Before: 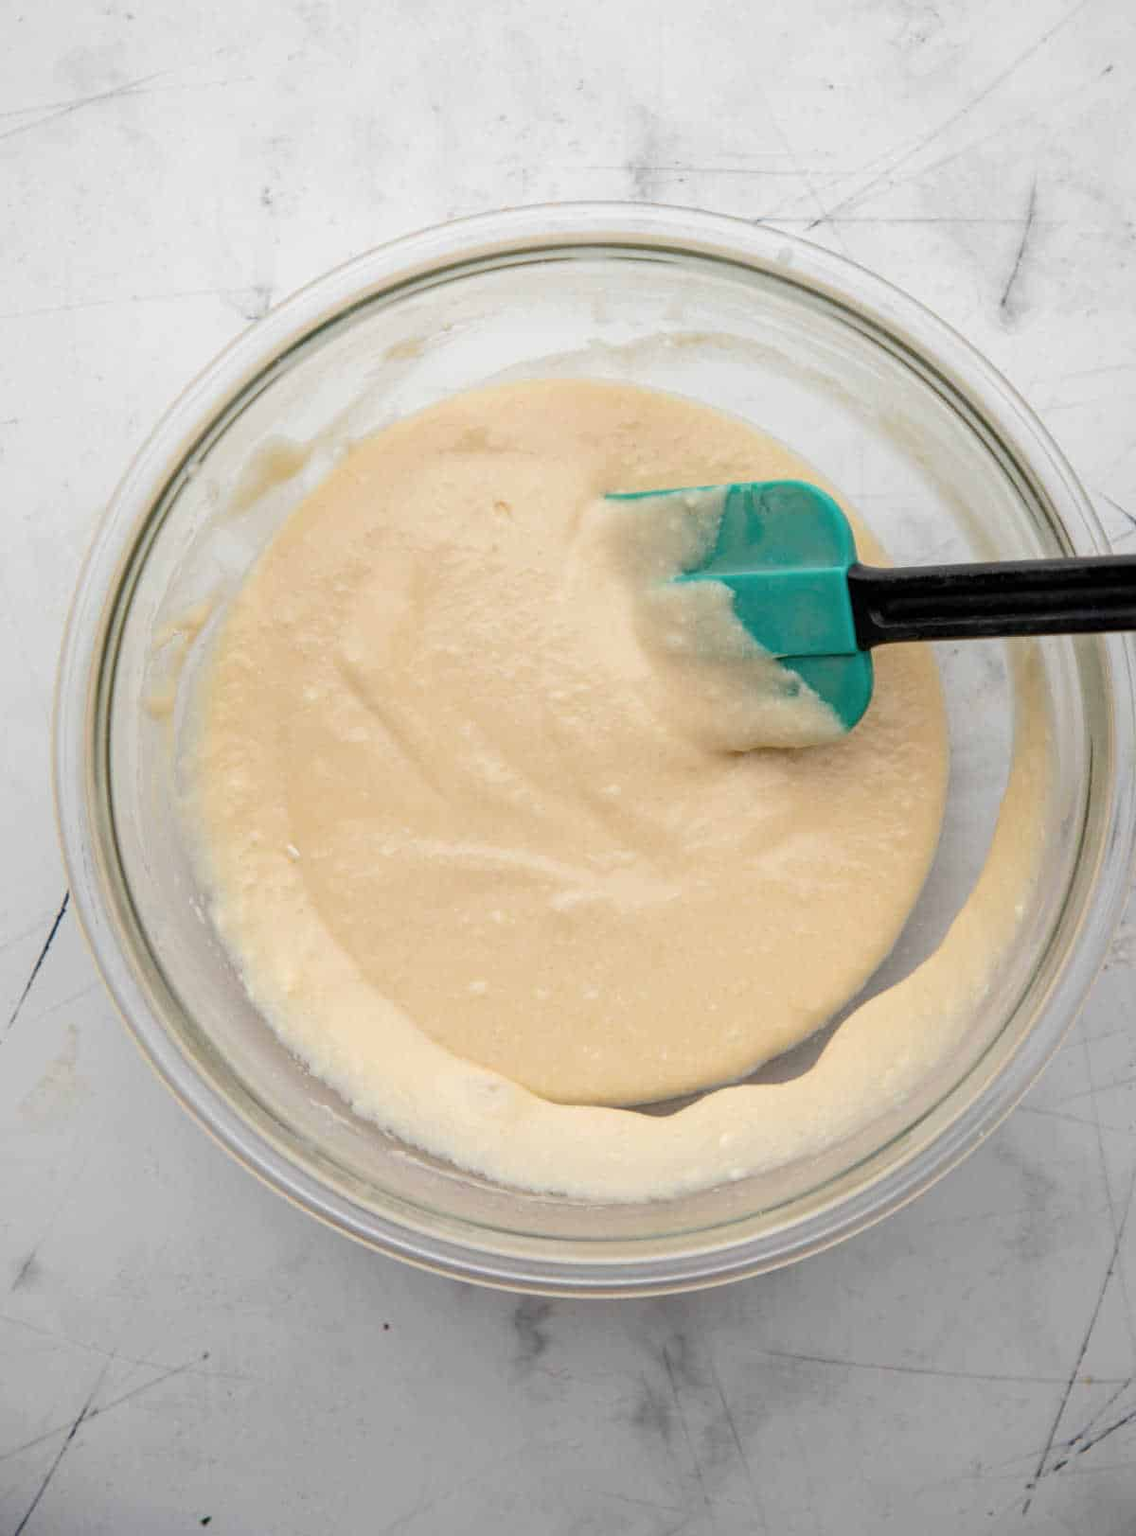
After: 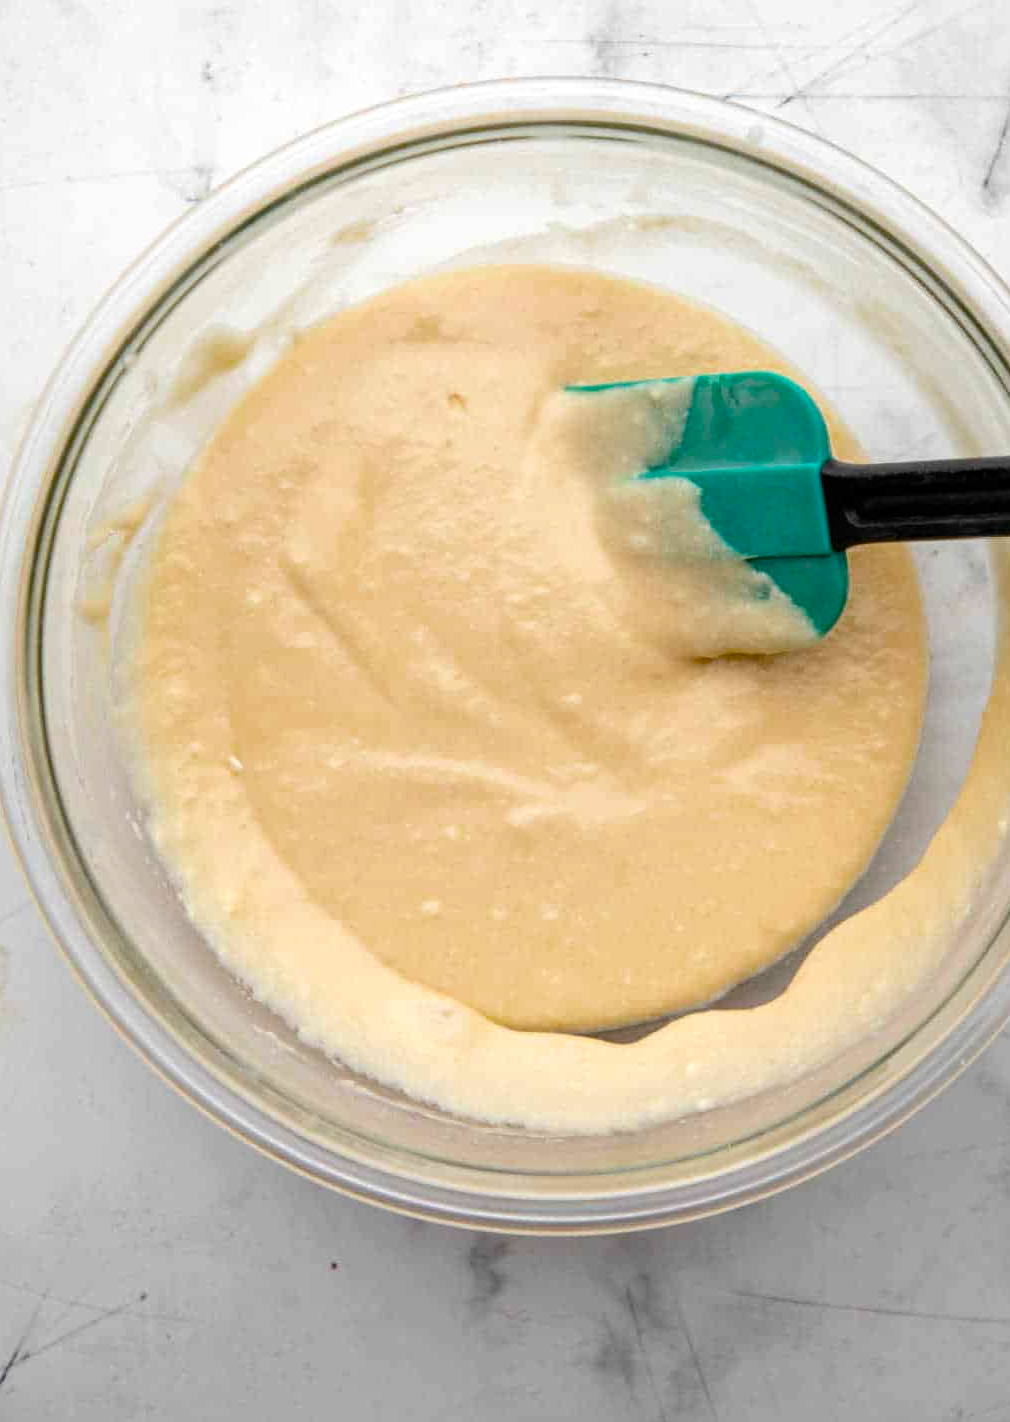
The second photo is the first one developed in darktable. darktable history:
color balance rgb: perceptual saturation grading › global saturation 29.579%, global vibrance 6.584%, contrast 12.323%, saturation formula JzAzBz (2021)
crop: left 6.206%, top 8.42%, right 9.552%, bottom 3.923%
